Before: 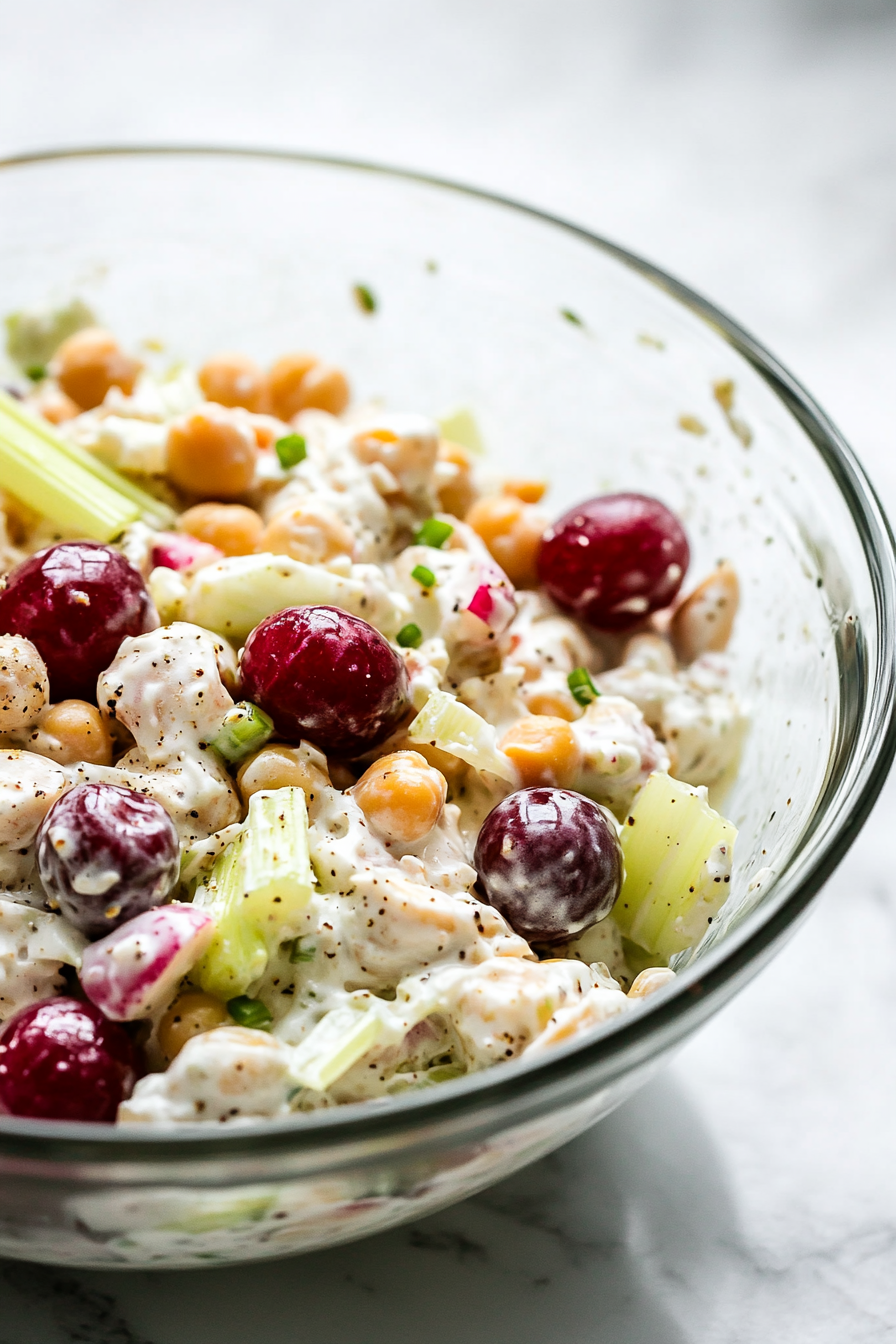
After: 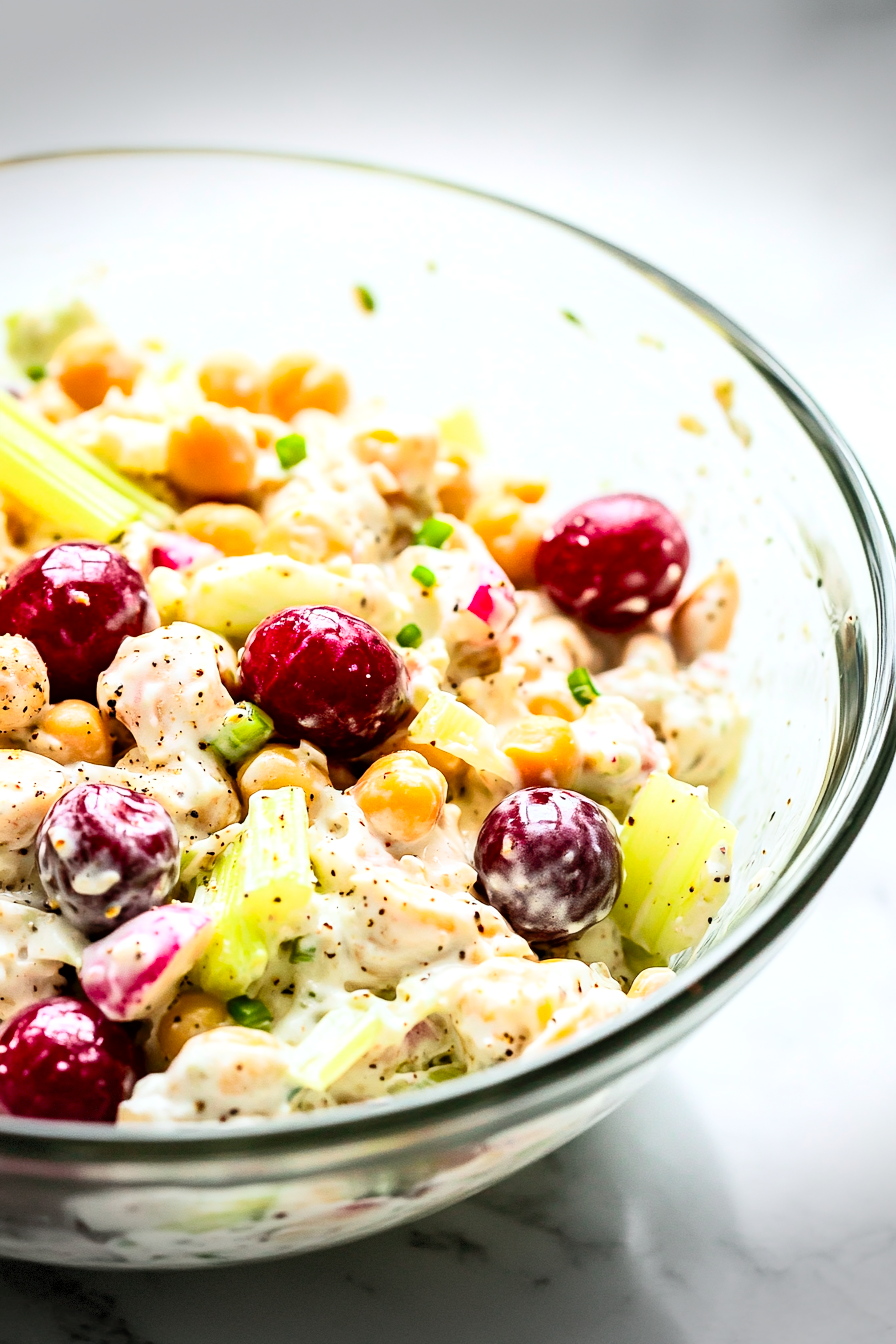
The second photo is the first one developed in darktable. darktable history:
contrast brightness saturation: contrast 0.241, brightness 0.247, saturation 0.37
vignetting: fall-off start 100.13%, width/height ratio 1.32, dithering 8-bit output
exposure: black level correction 0.002, exposure 0.145 EV, compensate exposure bias true, compensate highlight preservation false
